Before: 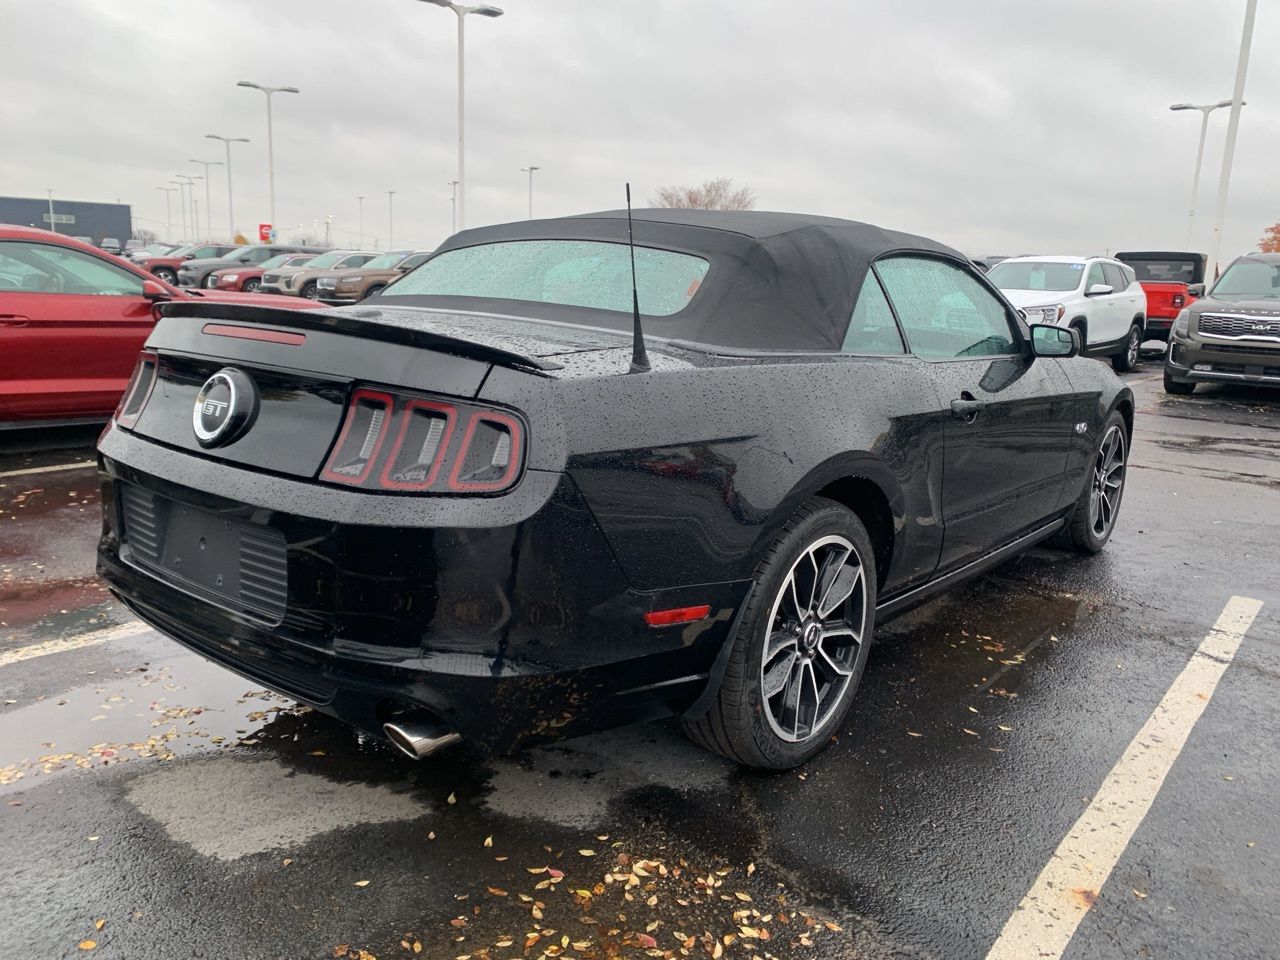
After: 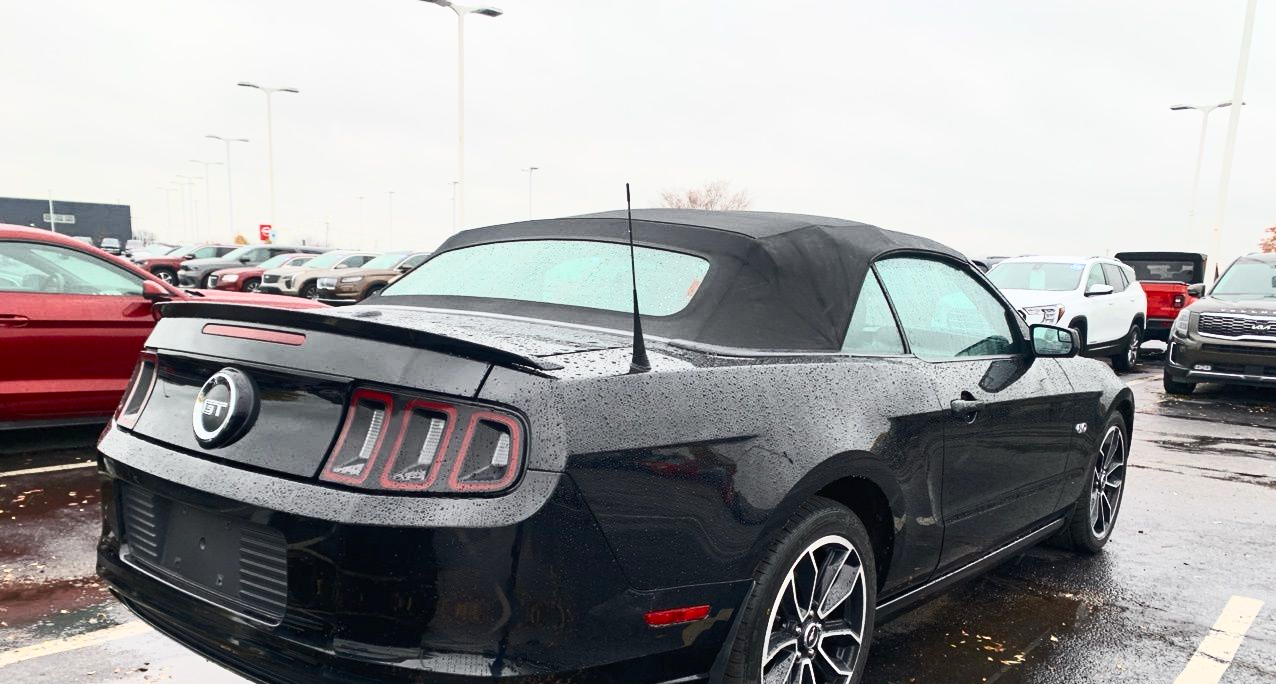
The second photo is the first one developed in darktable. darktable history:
contrast brightness saturation: contrast 0.637, brightness 0.359, saturation 0.148
crop: right 0%, bottom 28.705%
tone equalizer: -8 EV 0.256 EV, -7 EV 0.414 EV, -6 EV 0.407 EV, -5 EV 0.244 EV, -3 EV -0.259 EV, -2 EV -0.391 EV, -1 EV -0.419 EV, +0 EV -0.252 EV, luminance estimator HSV value / RGB max
